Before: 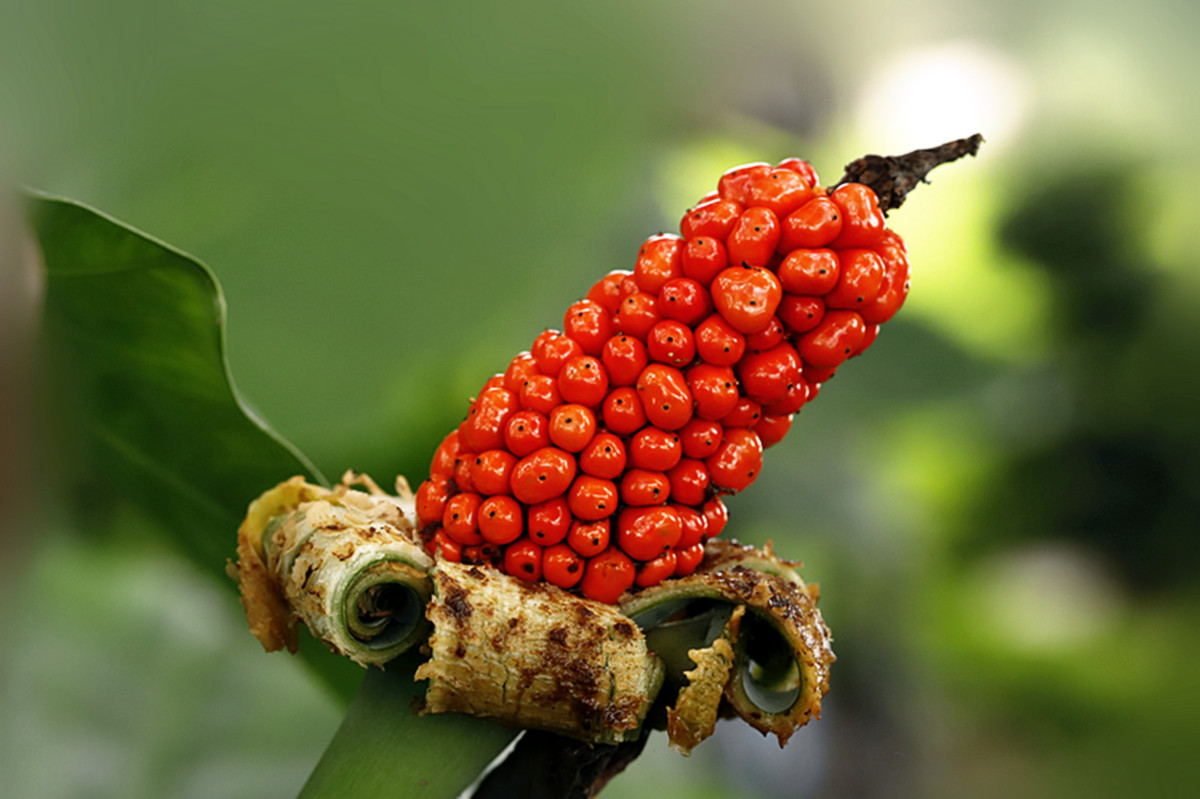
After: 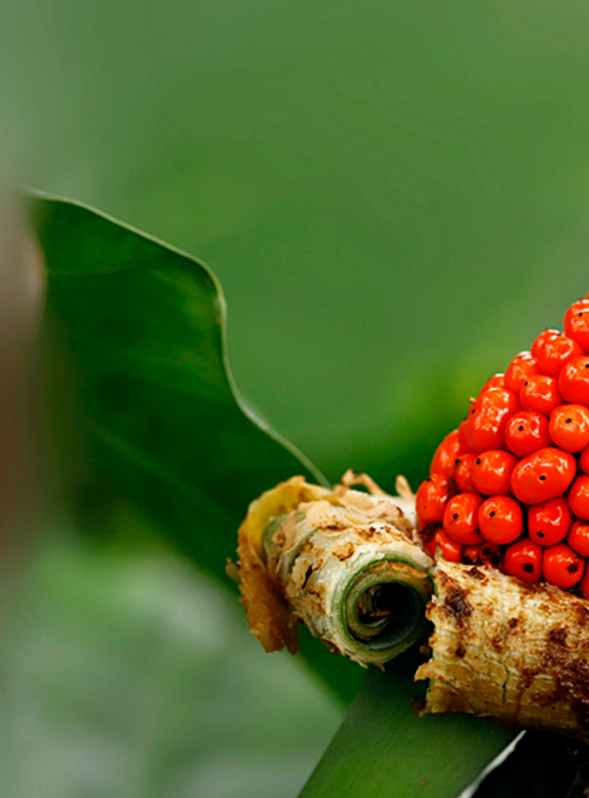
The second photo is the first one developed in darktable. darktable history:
crop and rotate: left 0%, top 0%, right 50.845%
exposure: compensate highlight preservation false
